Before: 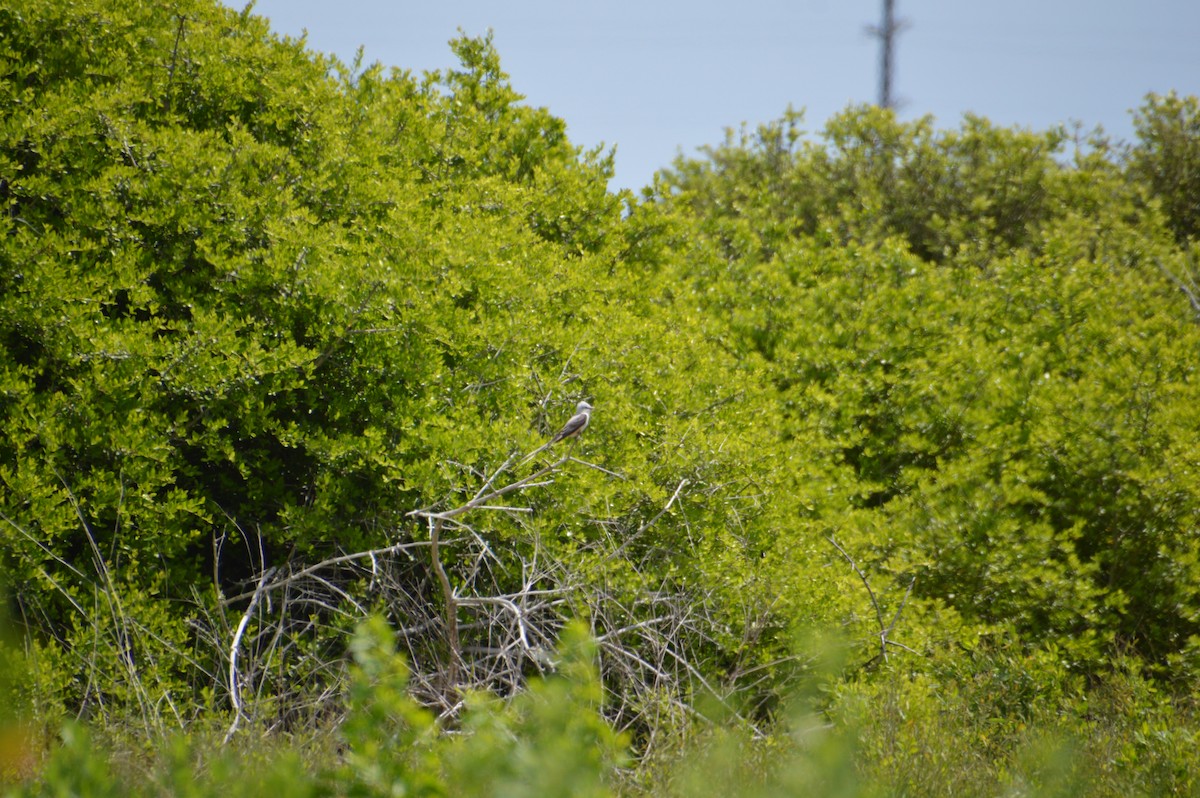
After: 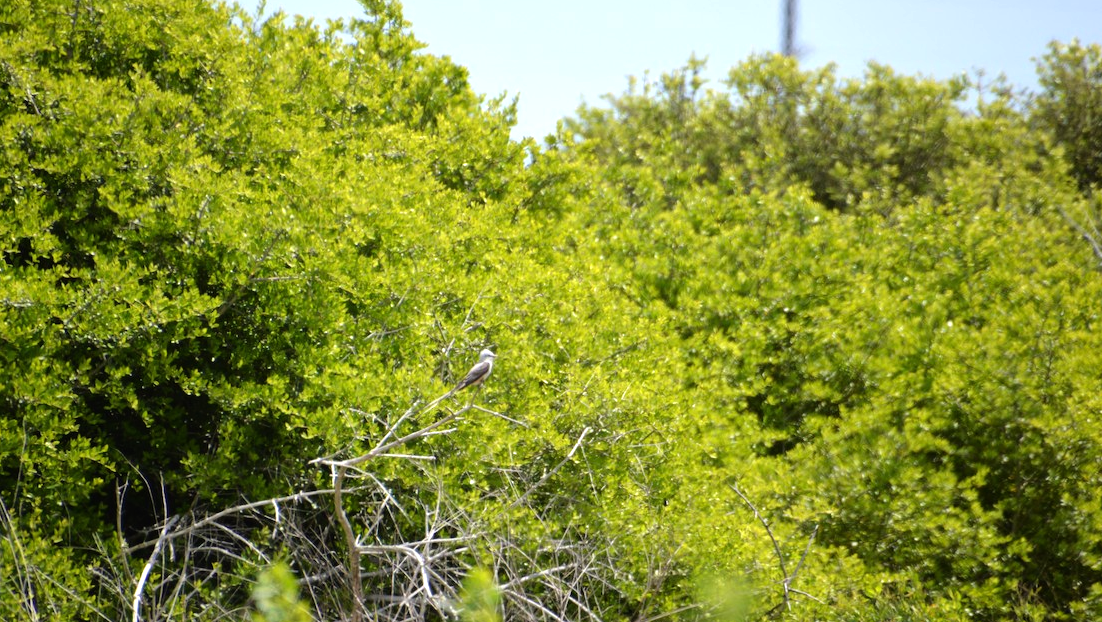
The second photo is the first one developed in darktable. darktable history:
tone equalizer: -8 EV -0.732 EV, -7 EV -0.668 EV, -6 EV -0.568 EV, -5 EV -0.423 EV, -3 EV 0.374 EV, -2 EV 0.6 EV, -1 EV 0.696 EV, +0 EV 0.776 EV
crop: left 8.124%, top 6.602%, bottom 15.376%
